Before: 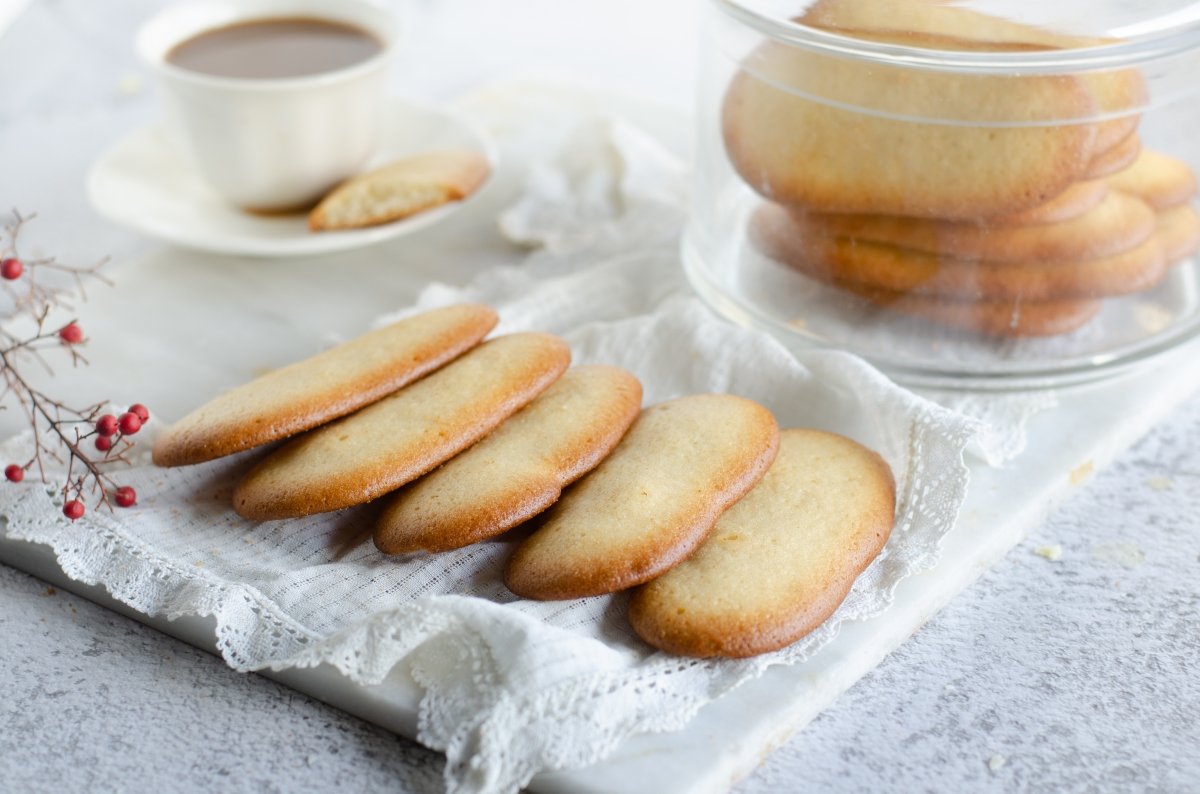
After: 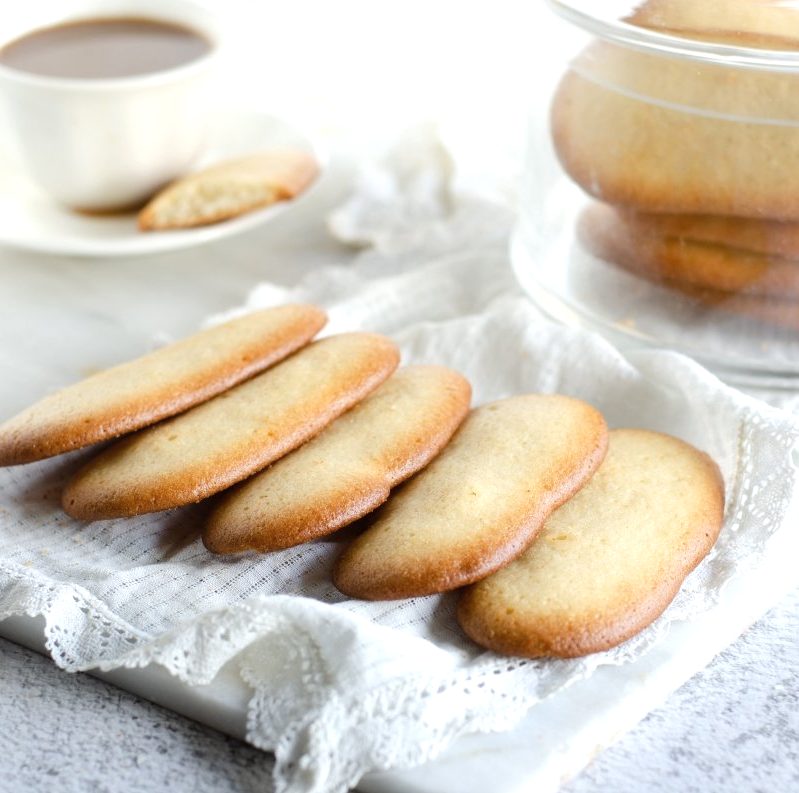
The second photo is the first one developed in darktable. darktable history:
crop and rotate: left 14.292%, right 19.041%
shadows and highlights: radius 110.86, shadows 51.09, white point adjustment 9.16, highlights -4.17, highlights color adjustment 32.2%, soften with gaussian
